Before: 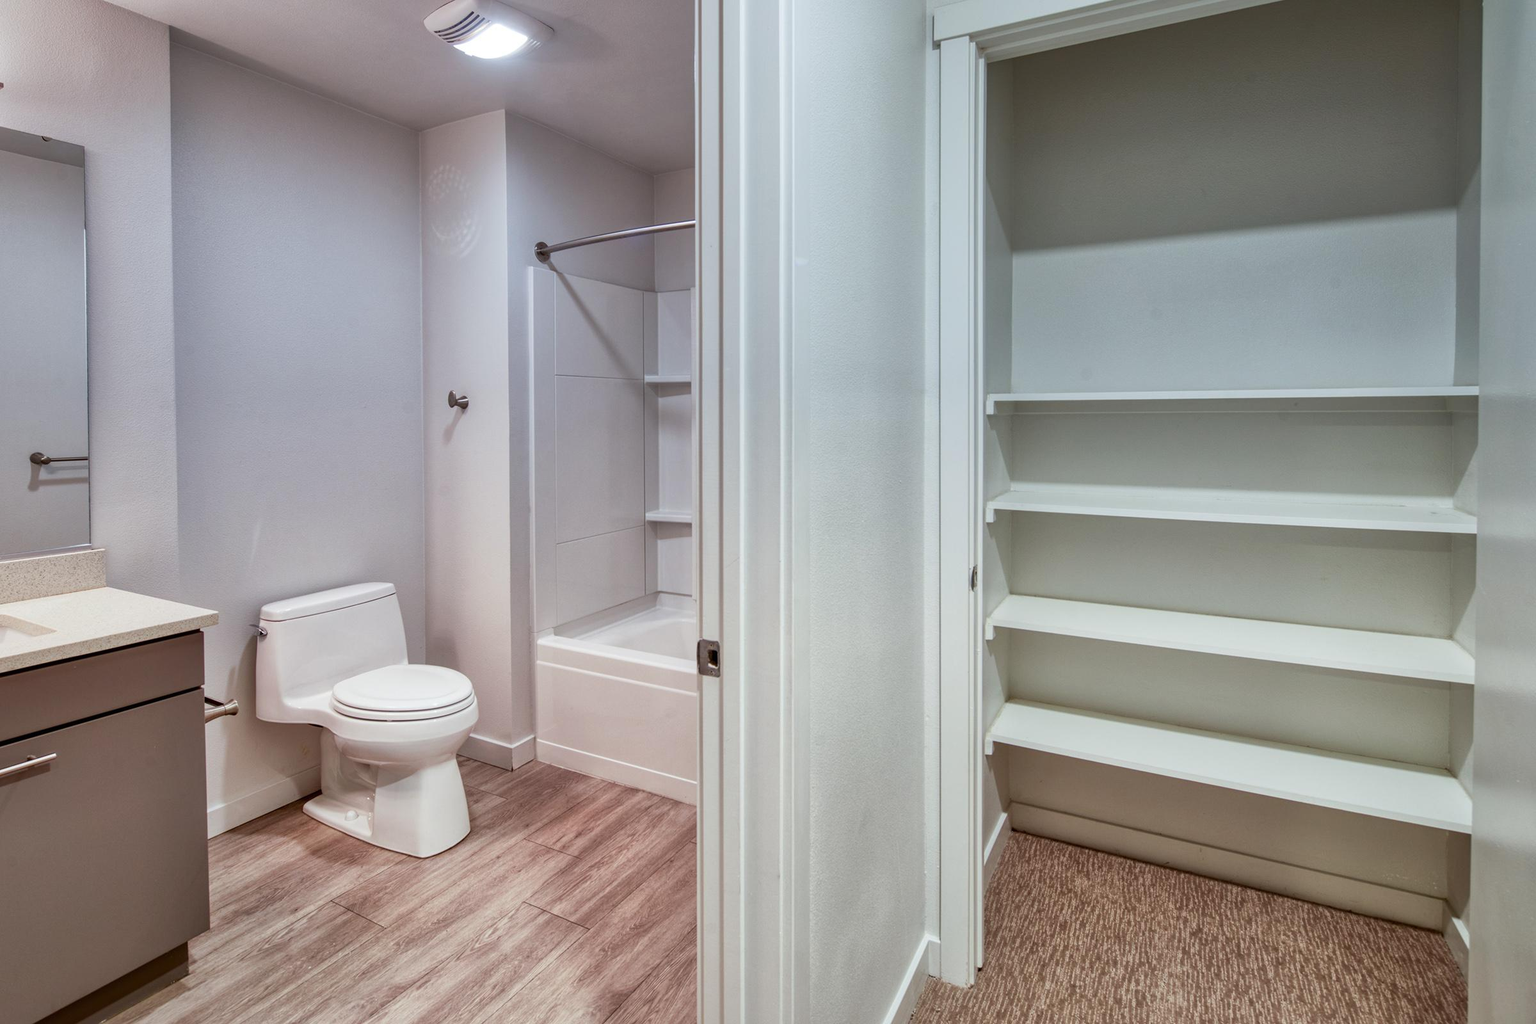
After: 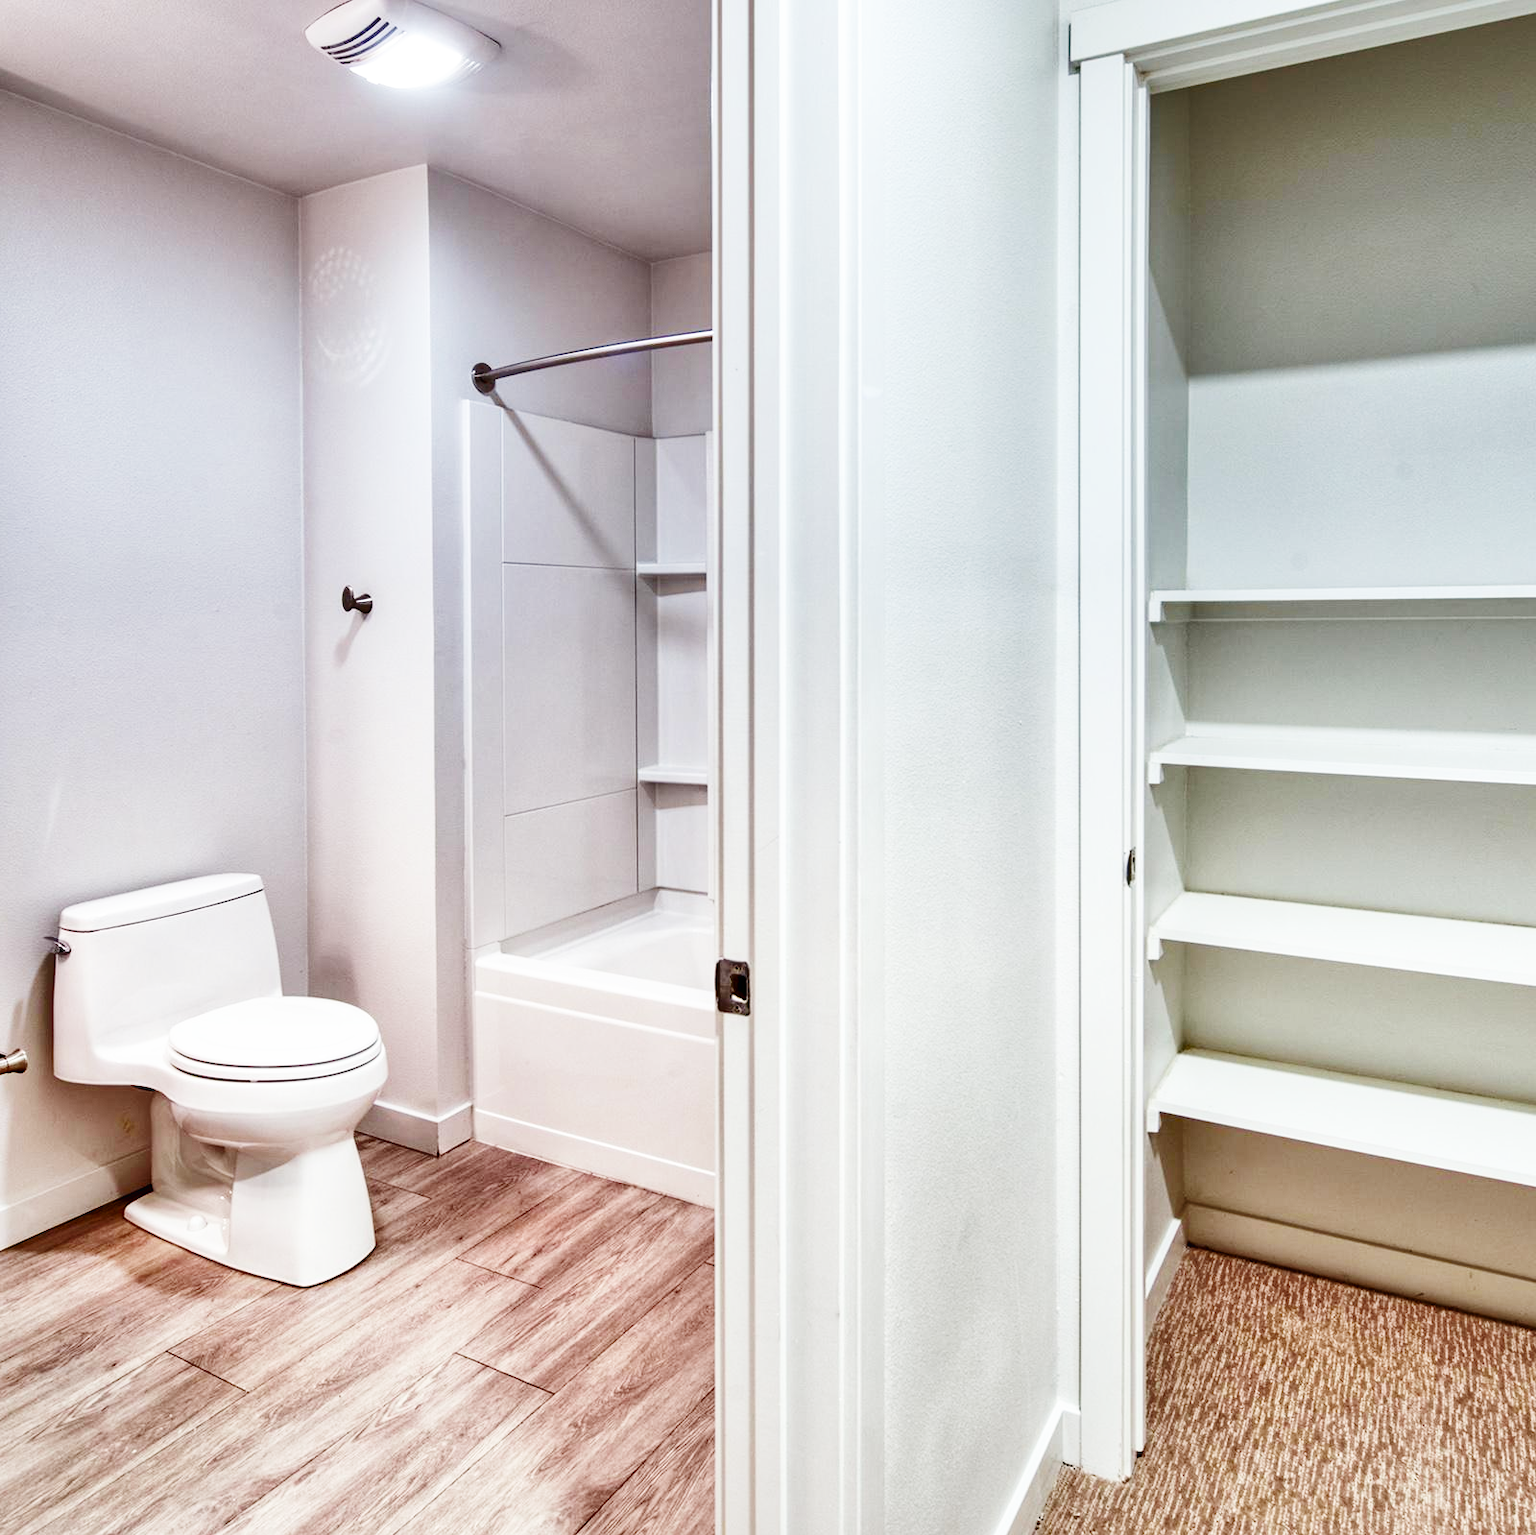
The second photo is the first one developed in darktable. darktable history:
base curve: curves: ch0 [(0, 0.003) (0.001, 0.002) (0.006, 0.004) (0.02, 0.022) (0.048, 0.086) (0.094, 0.234) (0.162, 0.431) (0.258, 0.629) (0.385, 0.8) (0.548, 0.918) (0.751, 0.988) (1, 1)], preserve colors none
crop and rotate: left 14.372%, right 18.932%
shadows and highlights: soften with gaussian
